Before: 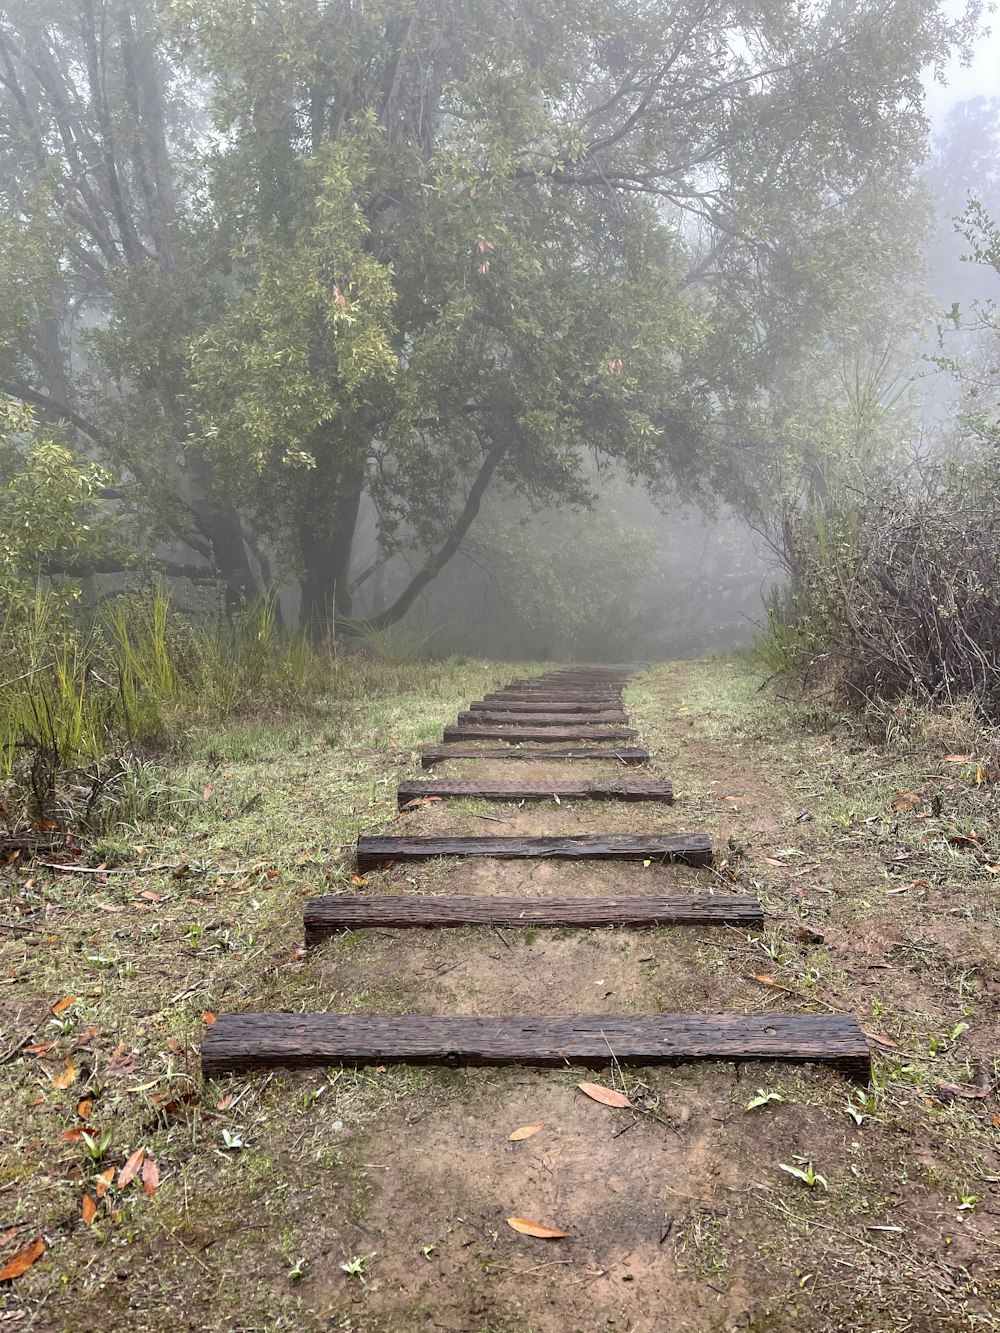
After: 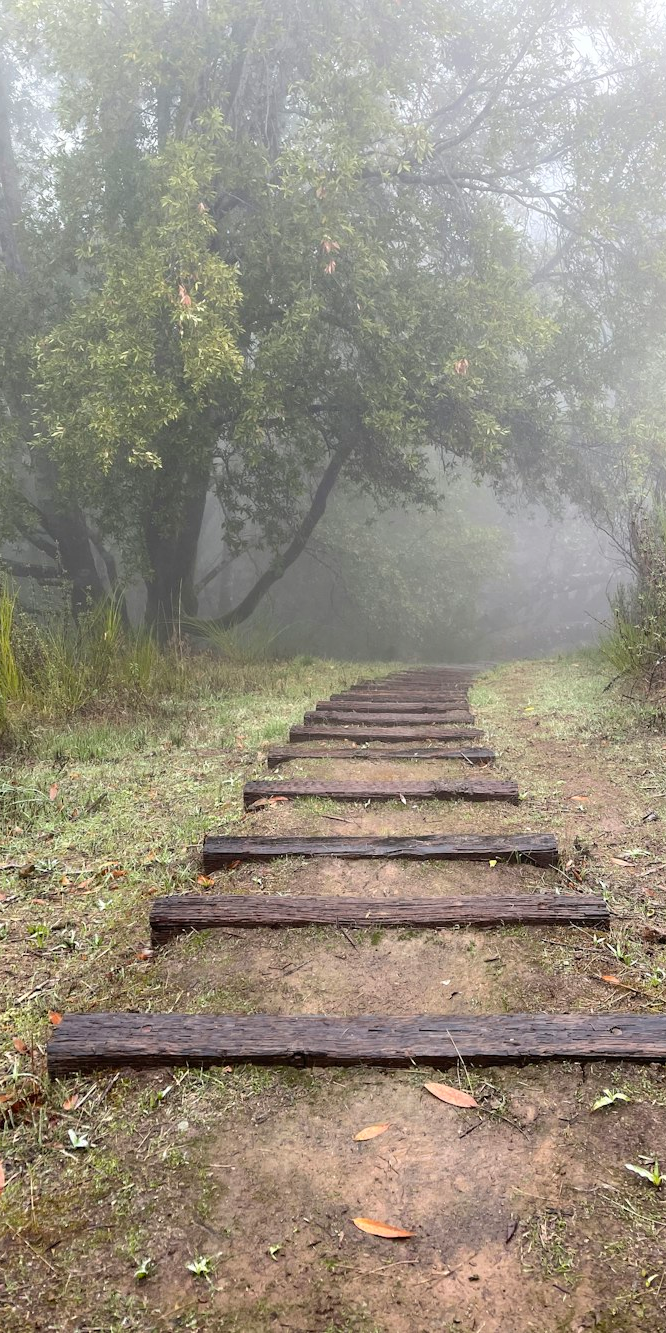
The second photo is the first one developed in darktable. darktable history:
crop: left 15.419%, right 17.914%
shadows and highlights: shadows -21.3, highlights 100, soften with gaussian
